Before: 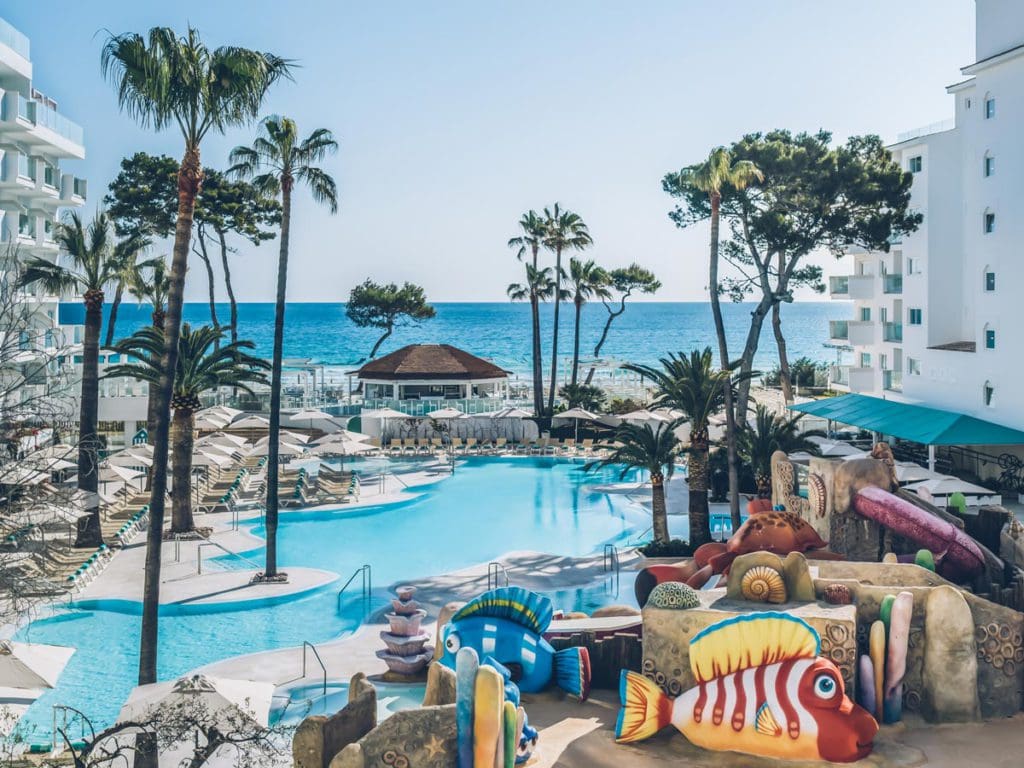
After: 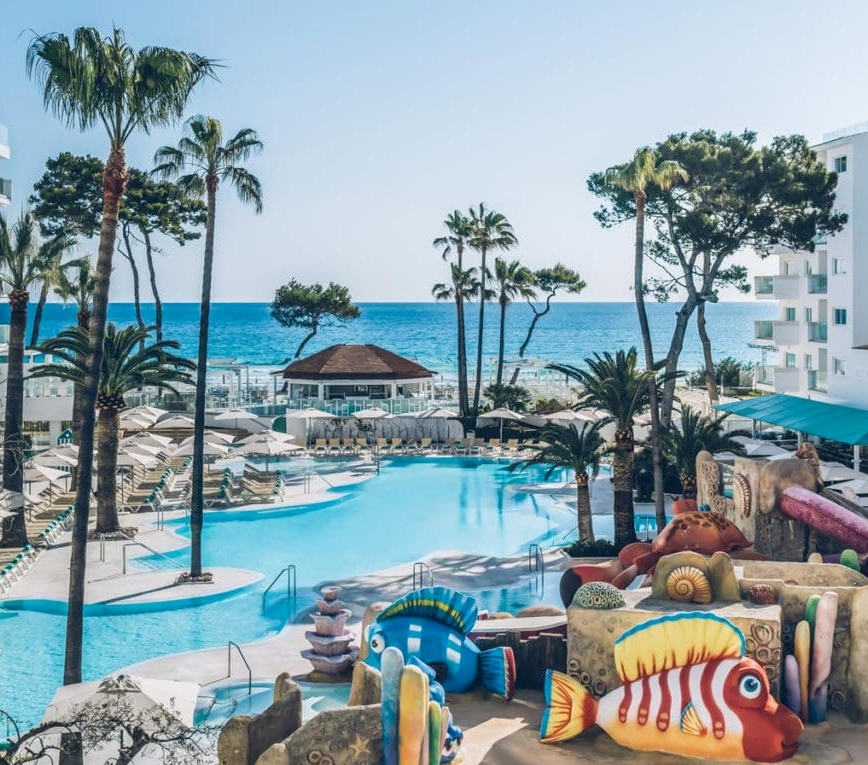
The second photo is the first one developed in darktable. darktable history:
exposure: black level correction 0.004, exposure 0.015 EV, compensate highlight preservation false
crop: left 7.38%, right 7.852%
